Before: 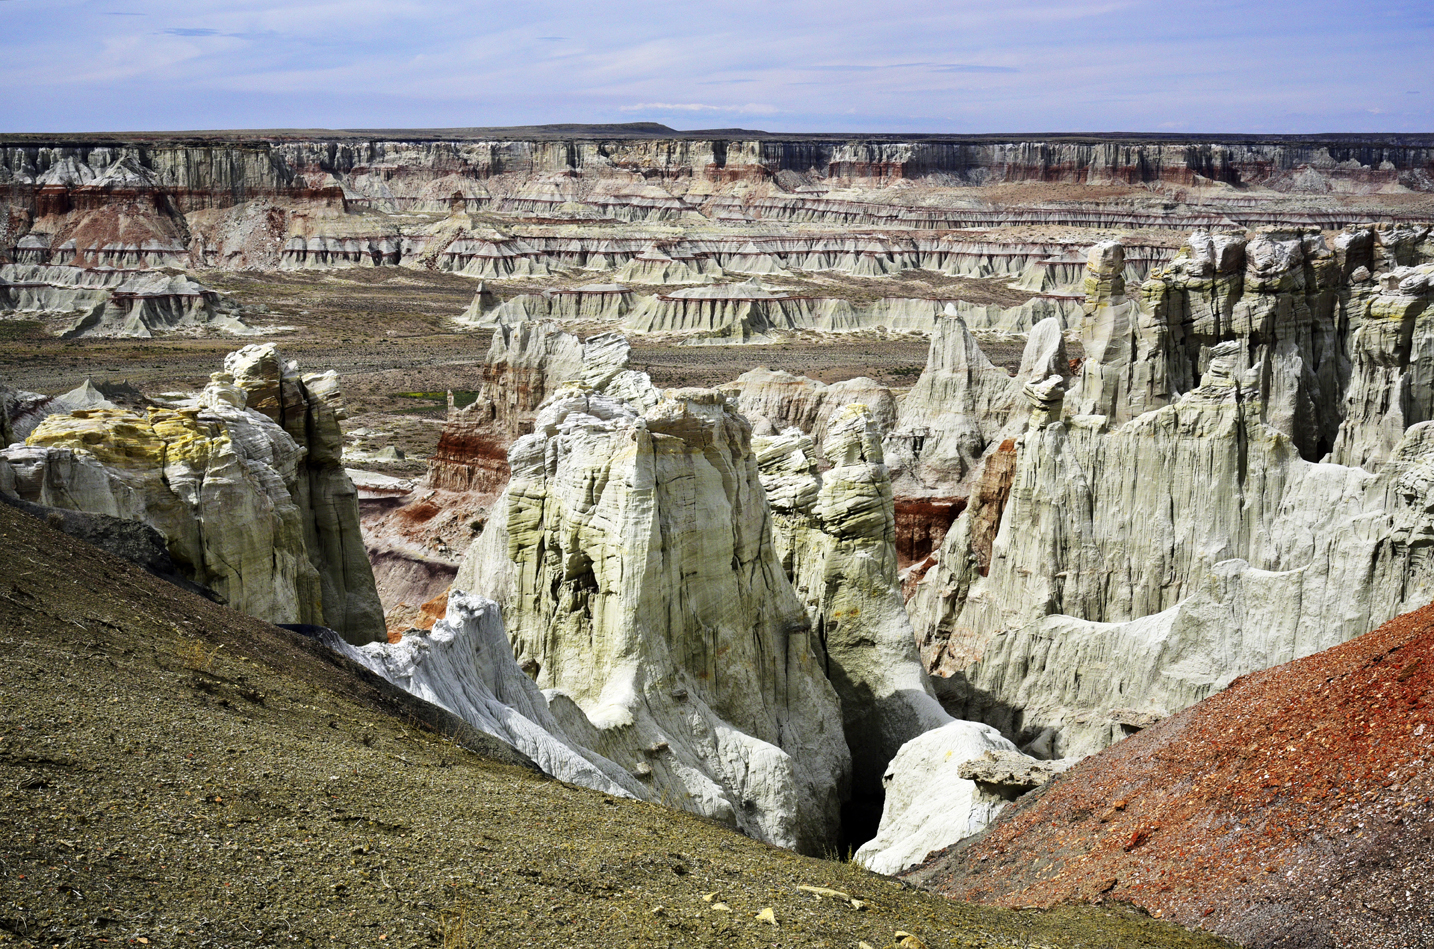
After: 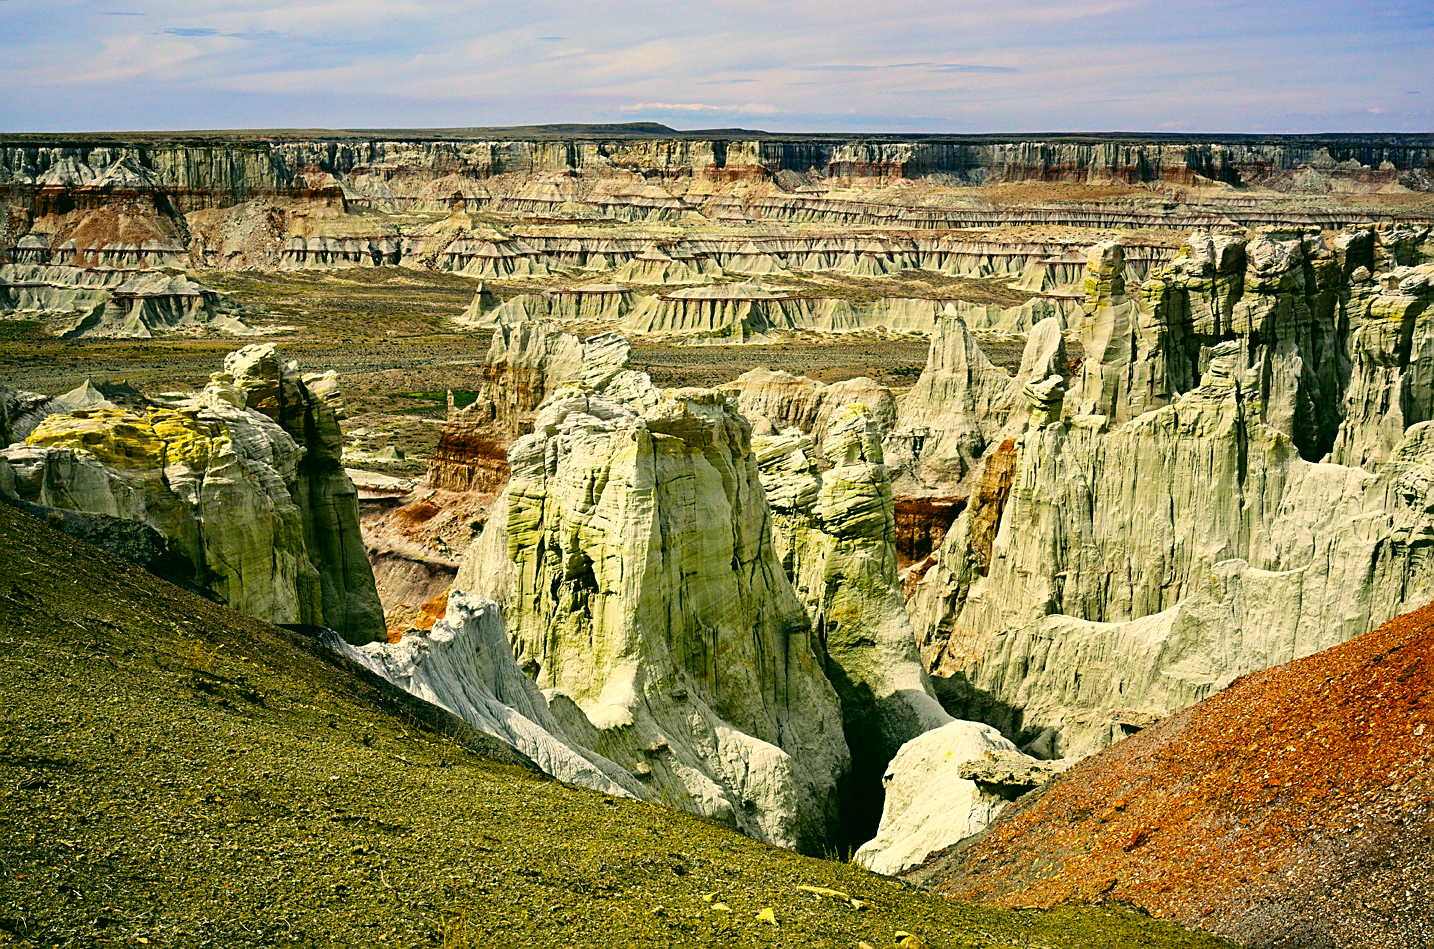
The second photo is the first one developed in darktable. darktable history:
sharpen: on, module defaults
tone equalizer: mask exposure compensation -0.49 EV
color balance rgb: power › chroma 0.252%, power › hue 62.93°, perceptual saturation grading › global saturation 25.707%, global vibrance 20%
color correction: highlights a* 5.06, highlights b* 24.38, shadows a* -15.84, shadows b* 3.82
contrast equalizer: octaves 7, y [[0.5 ×6], [0.5 ×6], [0.5, 0.5, 0.501, 0.545, 0.707, 0.863], [0 ×6], [0 ×6]]
